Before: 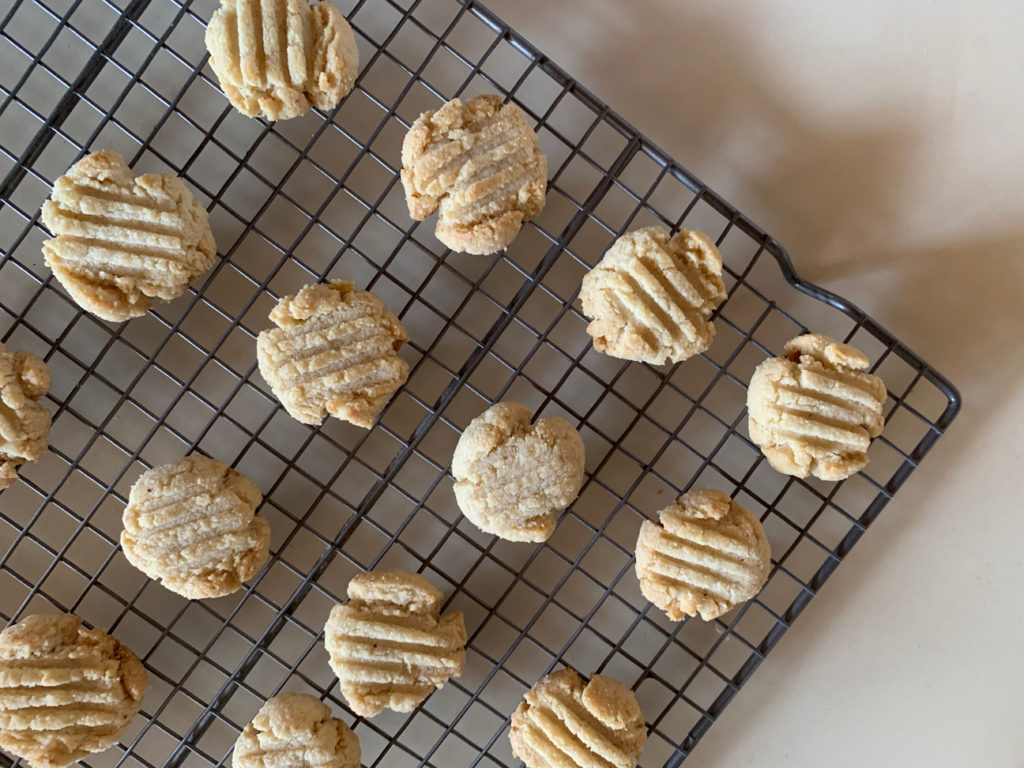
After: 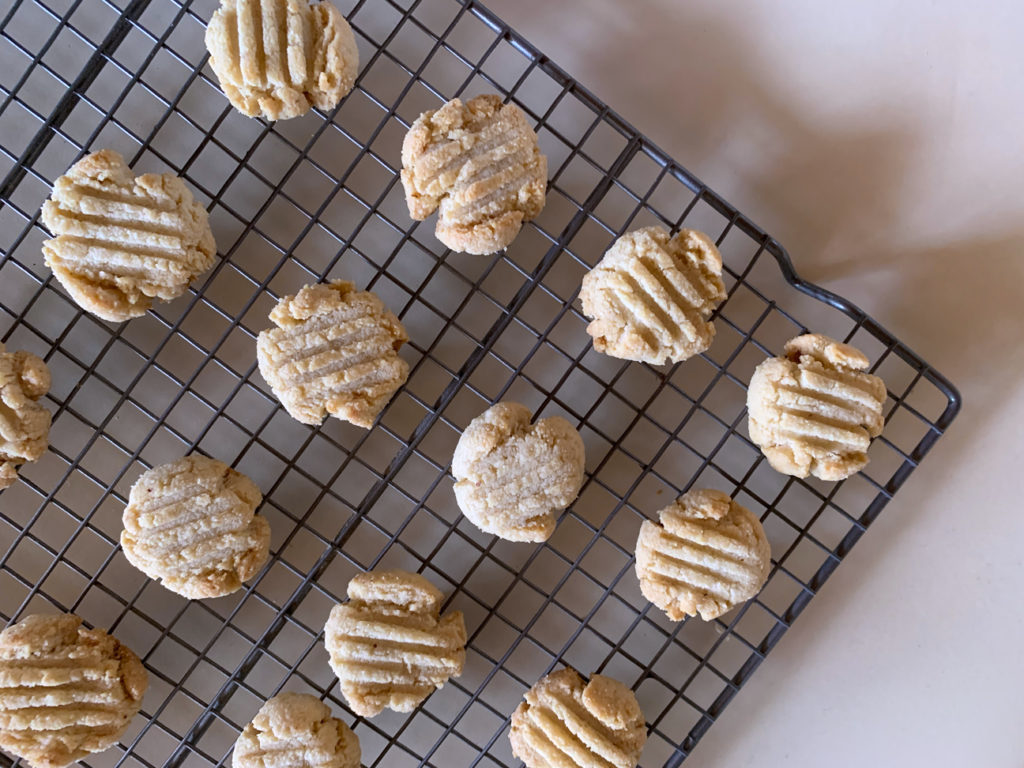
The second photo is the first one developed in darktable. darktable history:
contrast brightness saturation: contrast 0.04, saturation 0.07
white balance: red 1.004, blue 1.096
color zones: curves: ch1 [(0.077, 0.436) (0.25, 0.5) (0.75, 0.5)]
